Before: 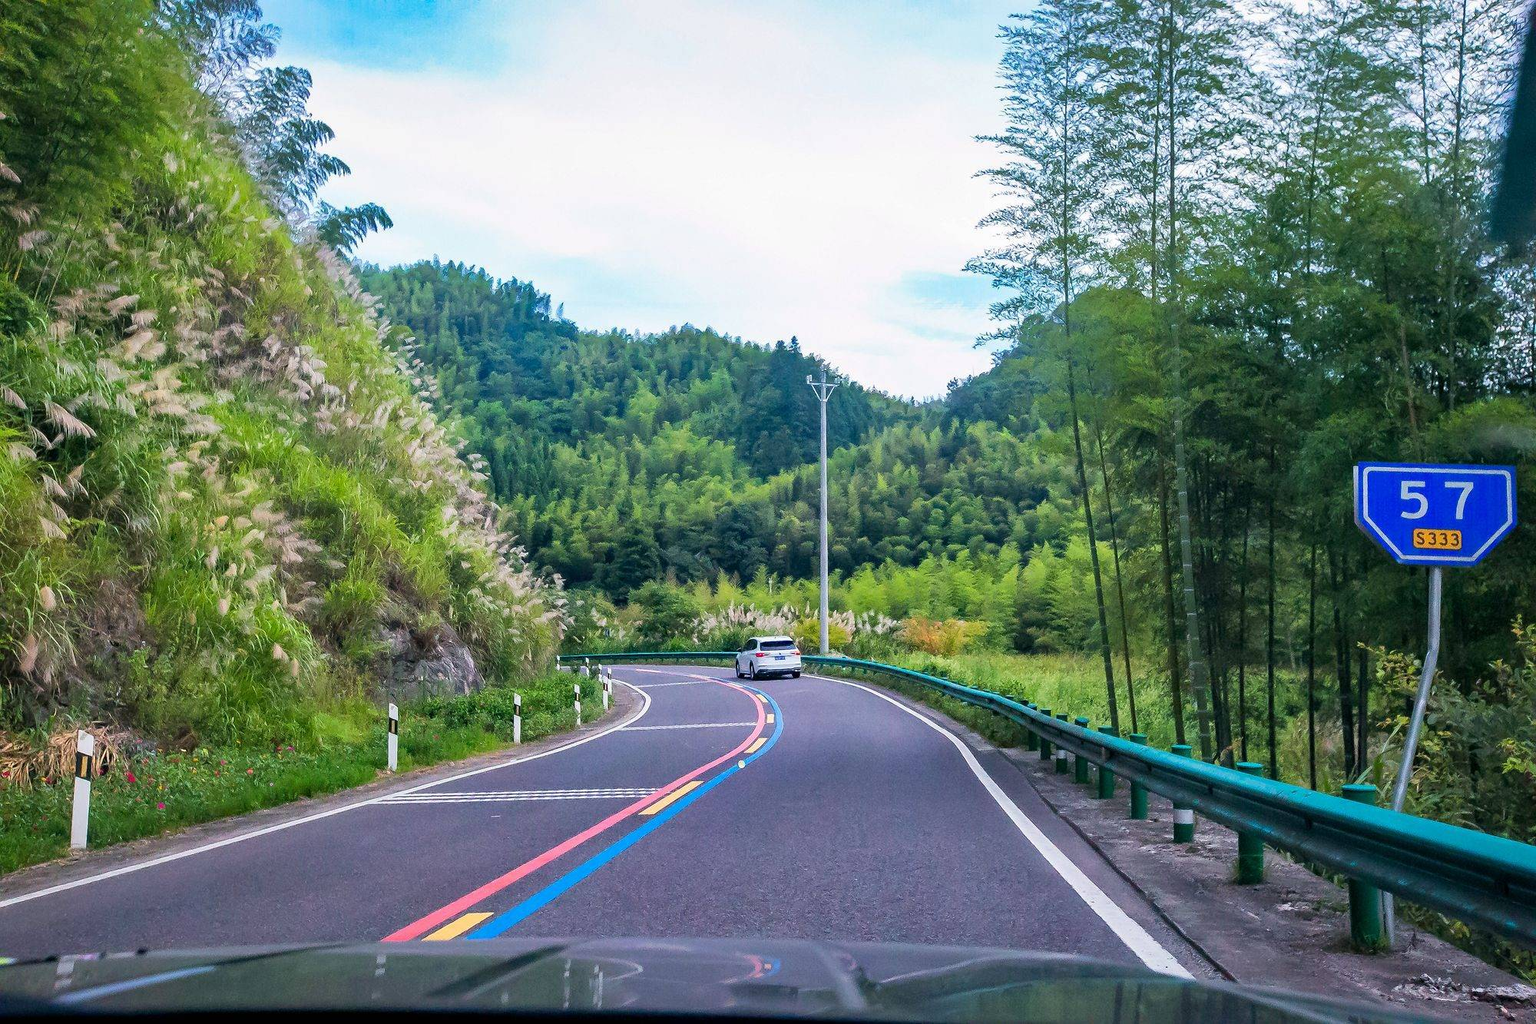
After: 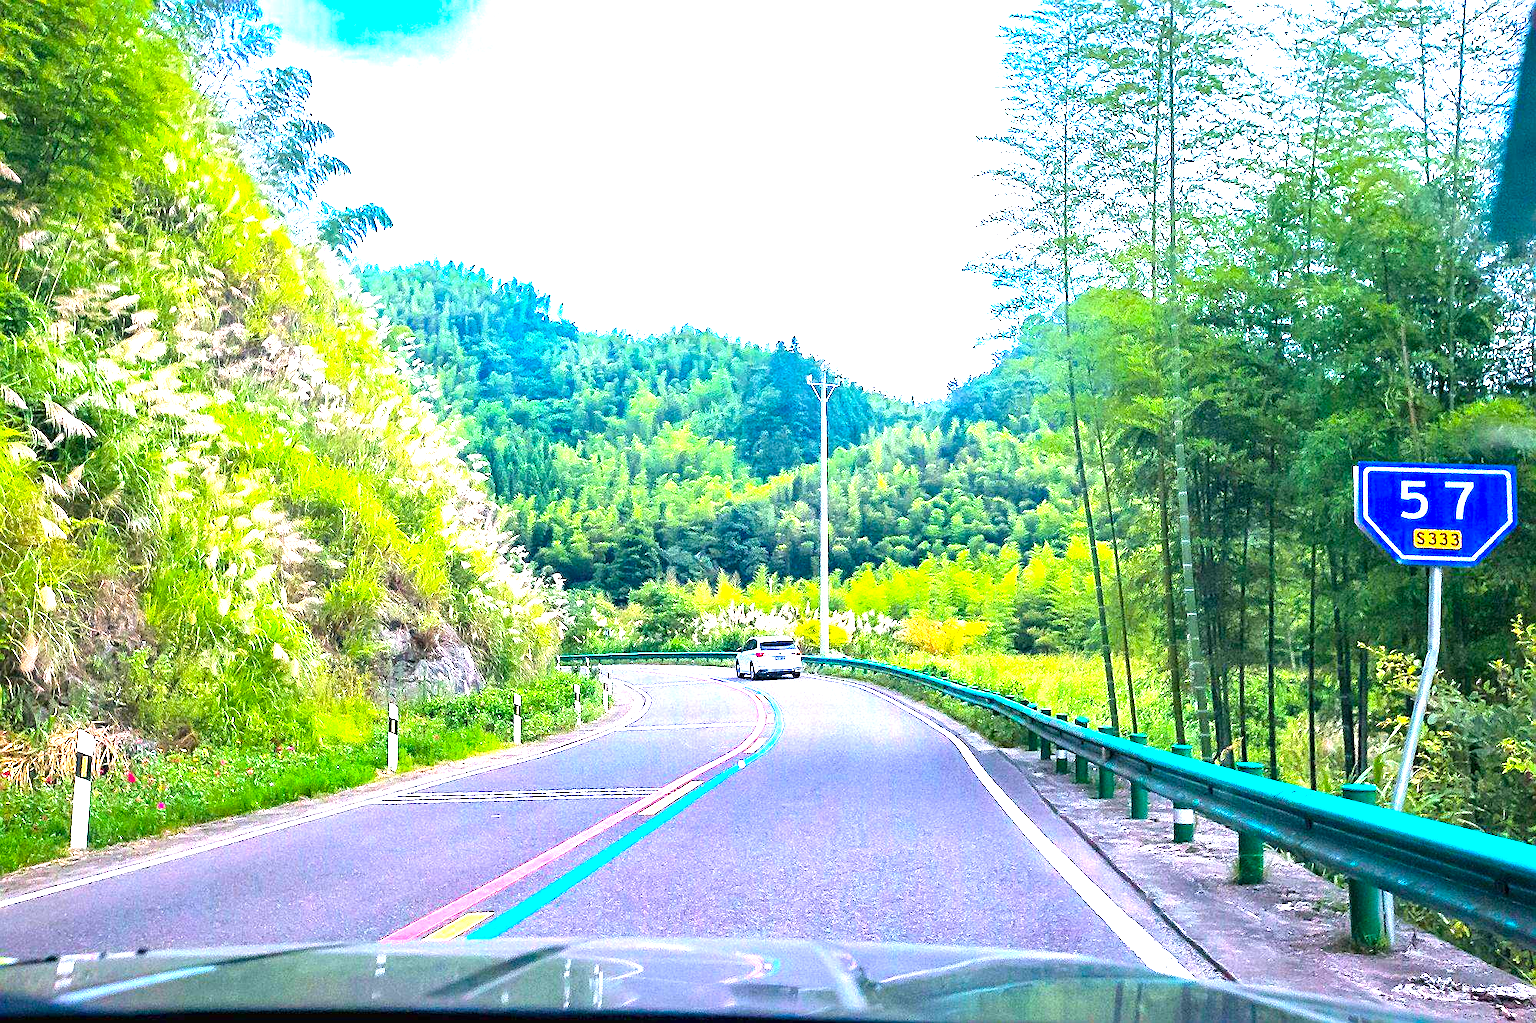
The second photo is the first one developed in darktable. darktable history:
exposure: black level correction 0, exposure 2 EV, compensate highlight preservation false
sharpen: on, module defaults
color balance rgb: perceptual saturation grading › global saturation 25%, global vibrance 20%
